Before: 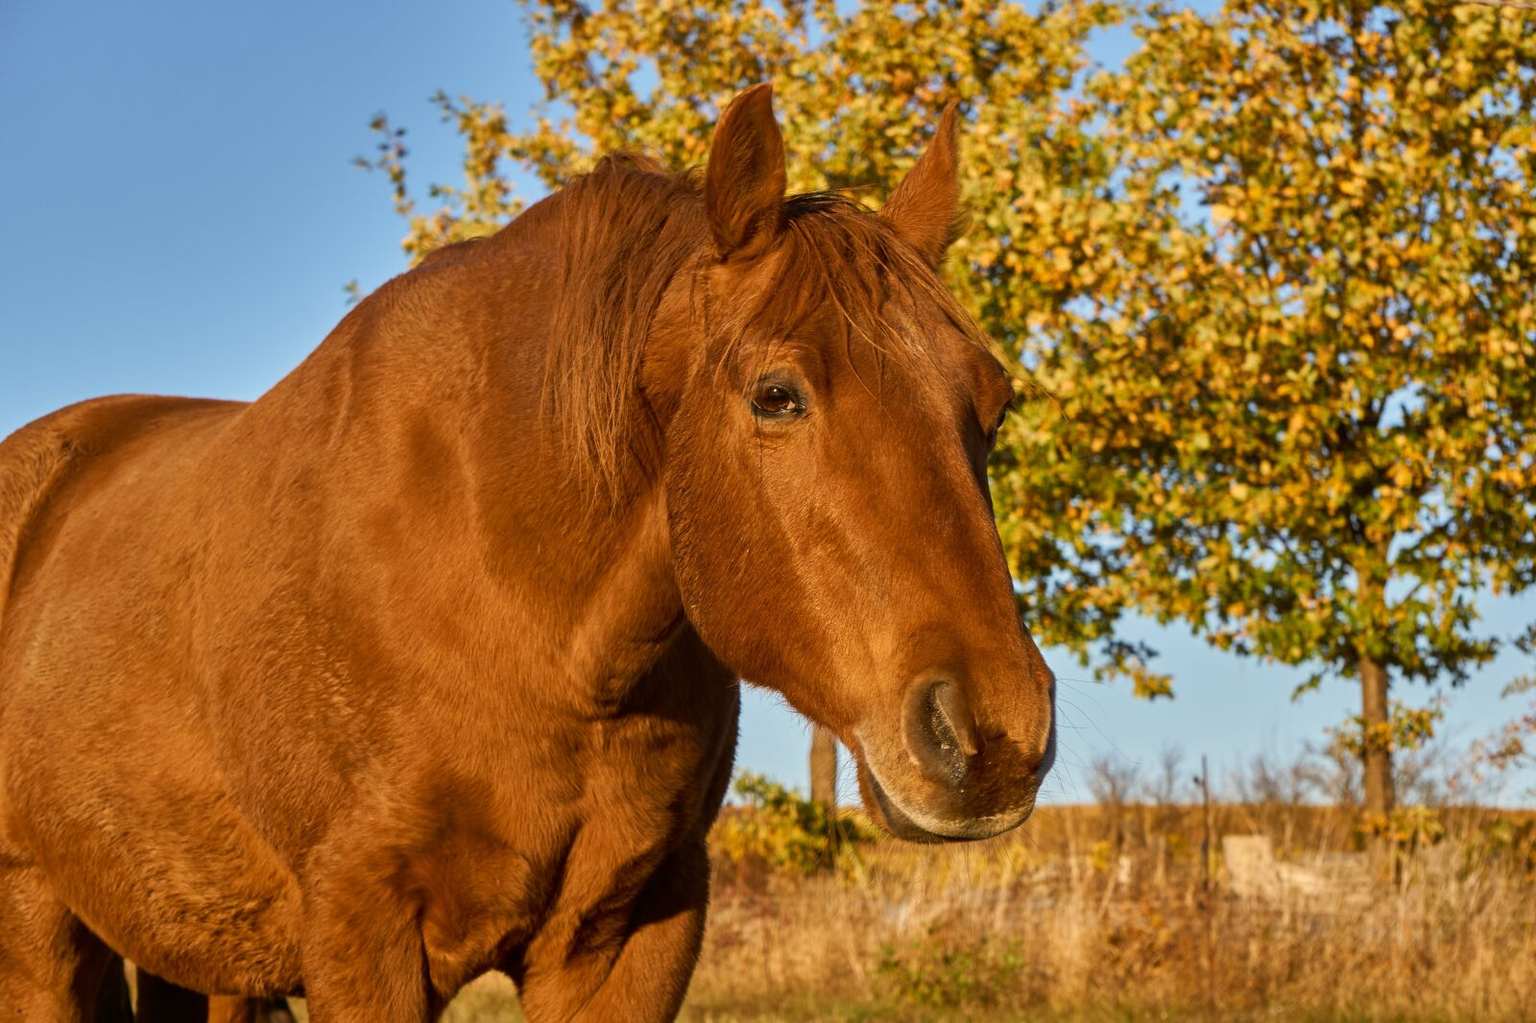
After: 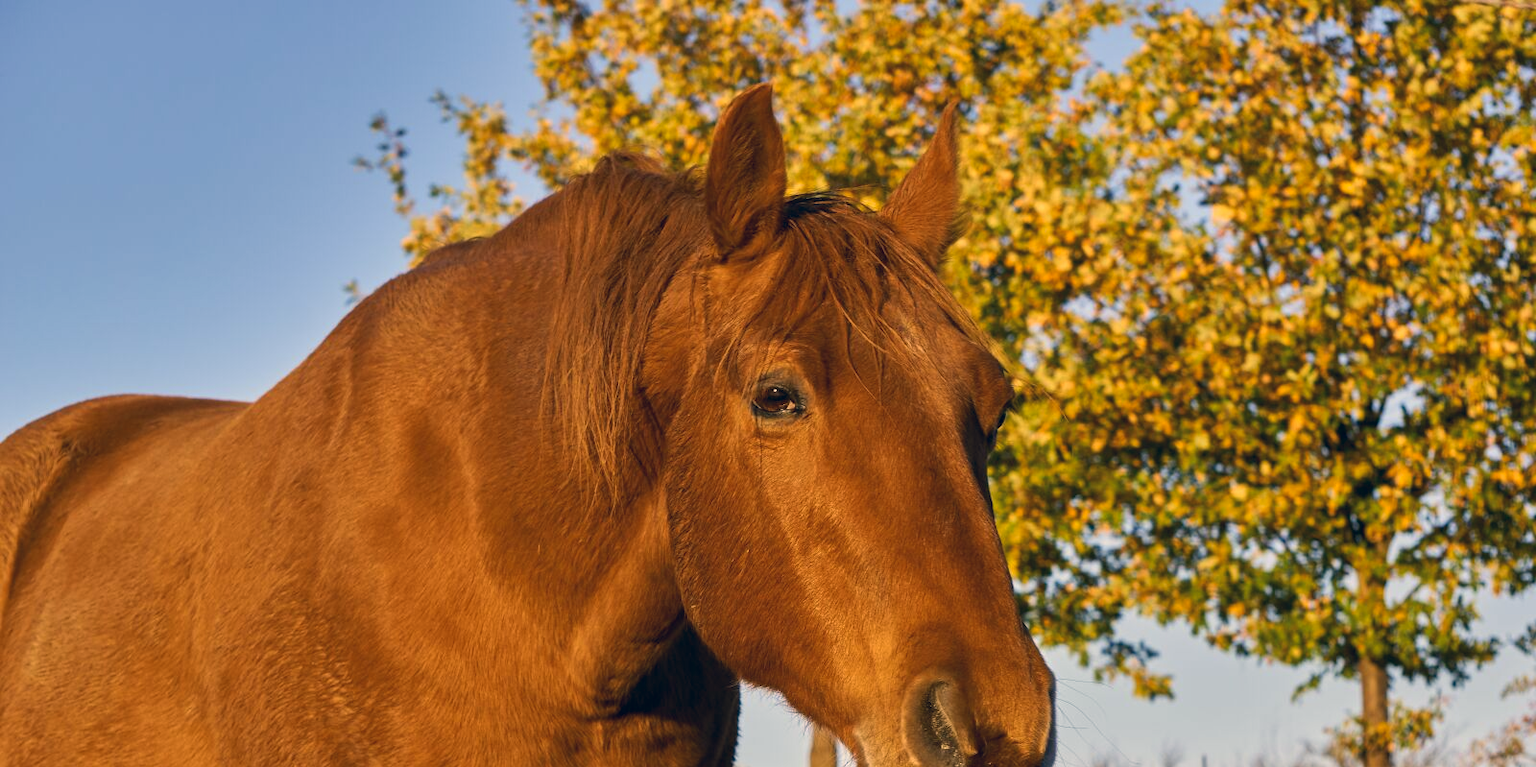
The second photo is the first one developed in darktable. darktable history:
crop: bottom 24.978%
color correction: highlights a* 10.3, highlights b* 14.2, shadows a* -9.55, shadows b* -14.9
